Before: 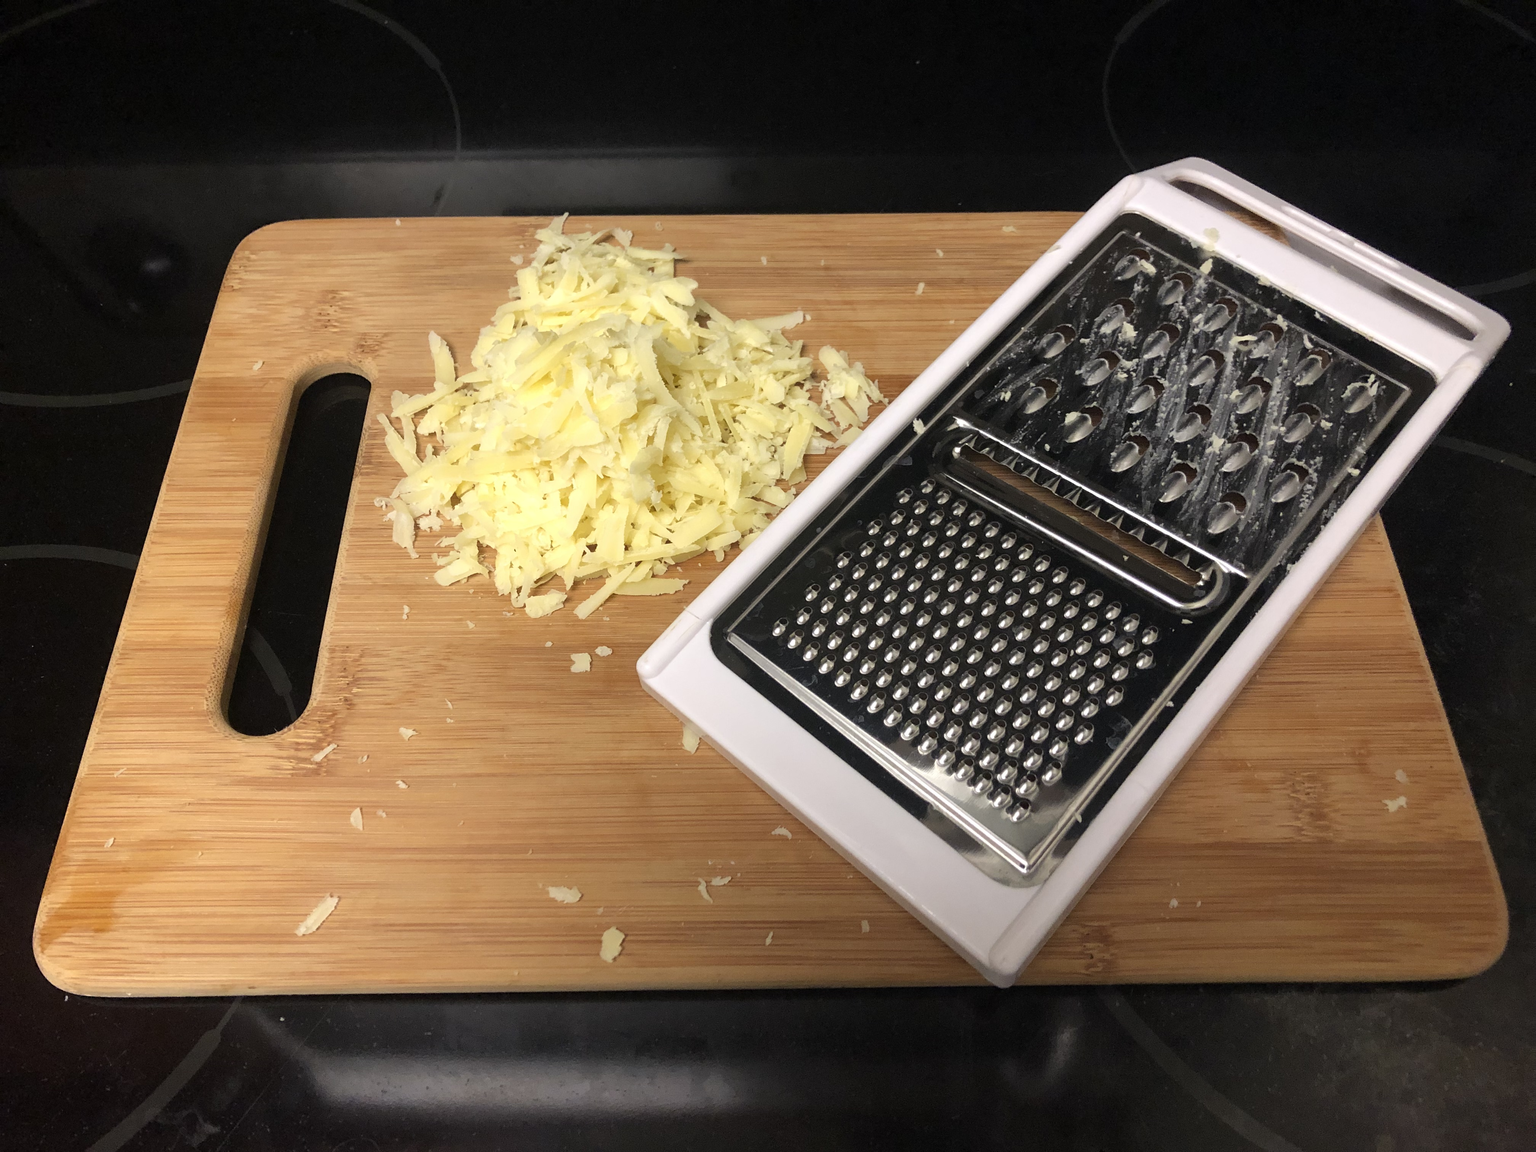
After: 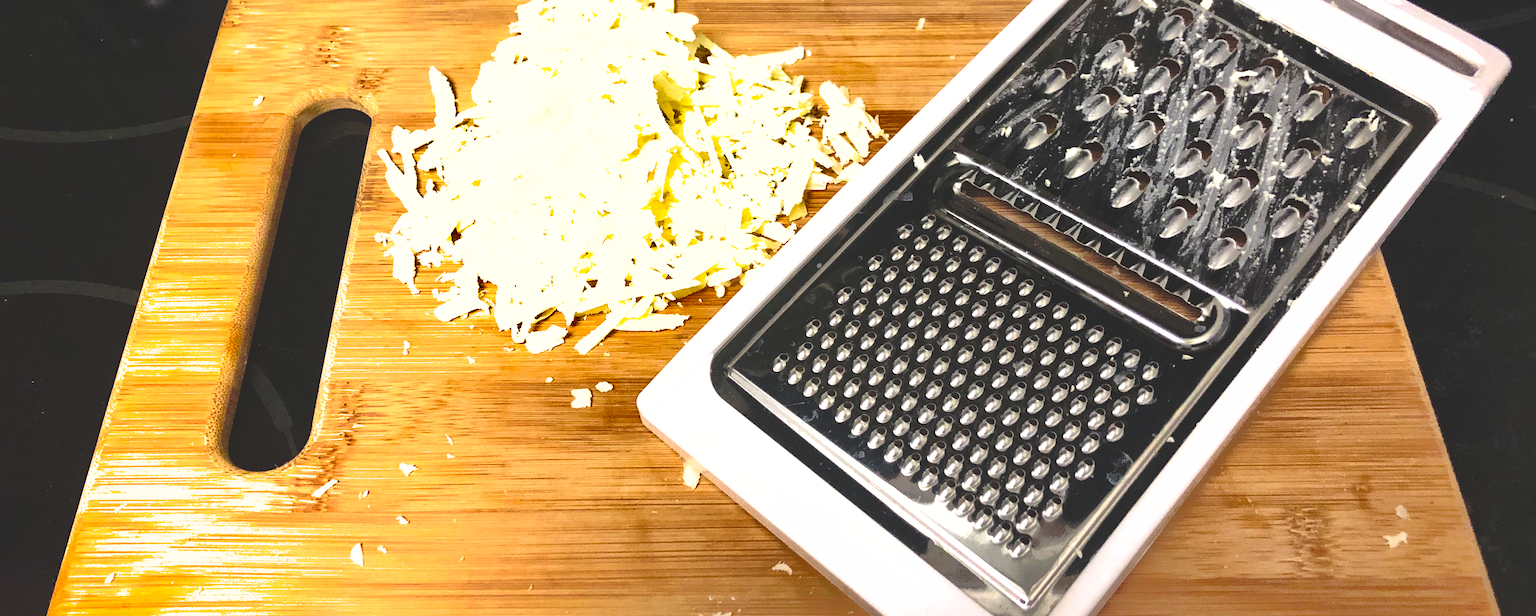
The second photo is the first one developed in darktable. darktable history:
crop and rotate: top 23.043%, bottom 23.437%
tone curve: curves: ch0 [(0, 0) (0.003, 0.112) (0.011, 0.115) (0.025, 0.111) (0.044, 0.114) (0.069, 0.126) (0.1, 0.144) (0.136, 0.164) (0.177, 0.196) (0.224, 0.249) (0.277, 0.316) (0.335, 0.401) (0.399, 0.487) (0.468, 0.571) (0.543, 0.647) (0.623, 0.728) (0.709, 0.795) (0.801, 0.866) (0.898, 0.933) (1, 1)], preserve colors none
exposure: black level correction -0.005, exposure 1.002 EV, compensate highlight preservation false
contrast brightness saturation: contrast 0.28
shadows and highlights: shadows 38.43, highlights -74.54
